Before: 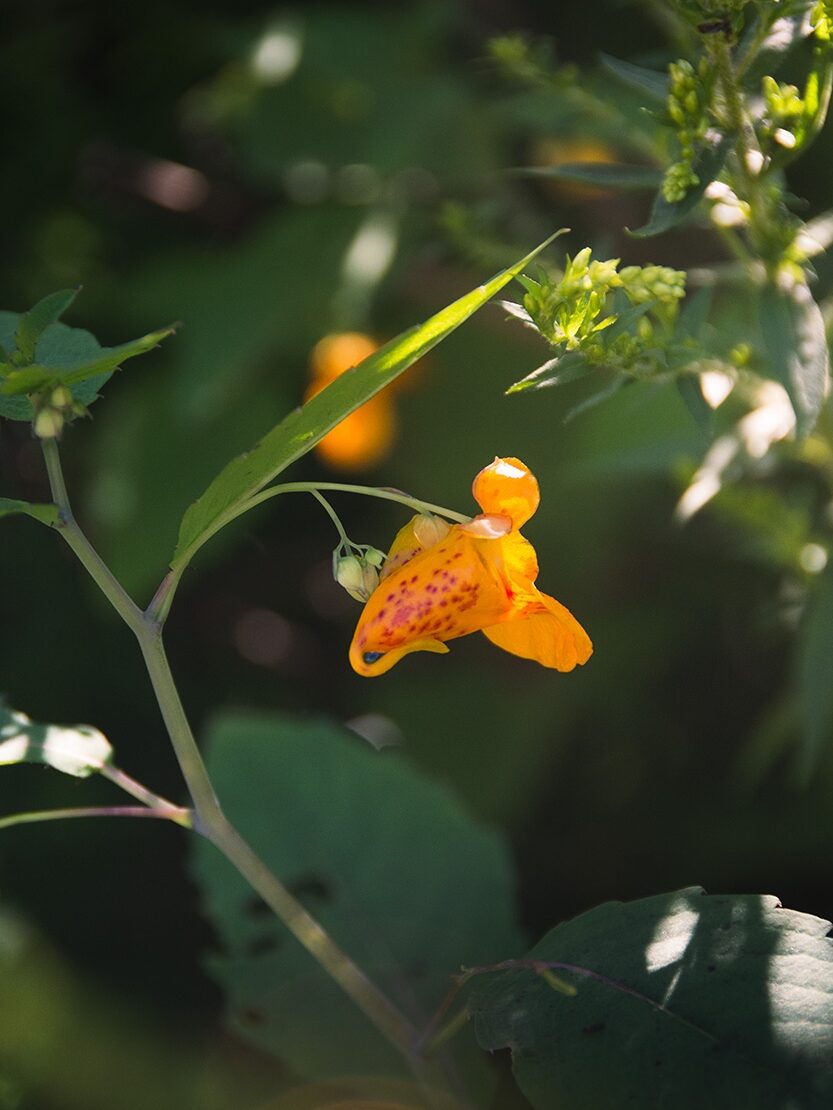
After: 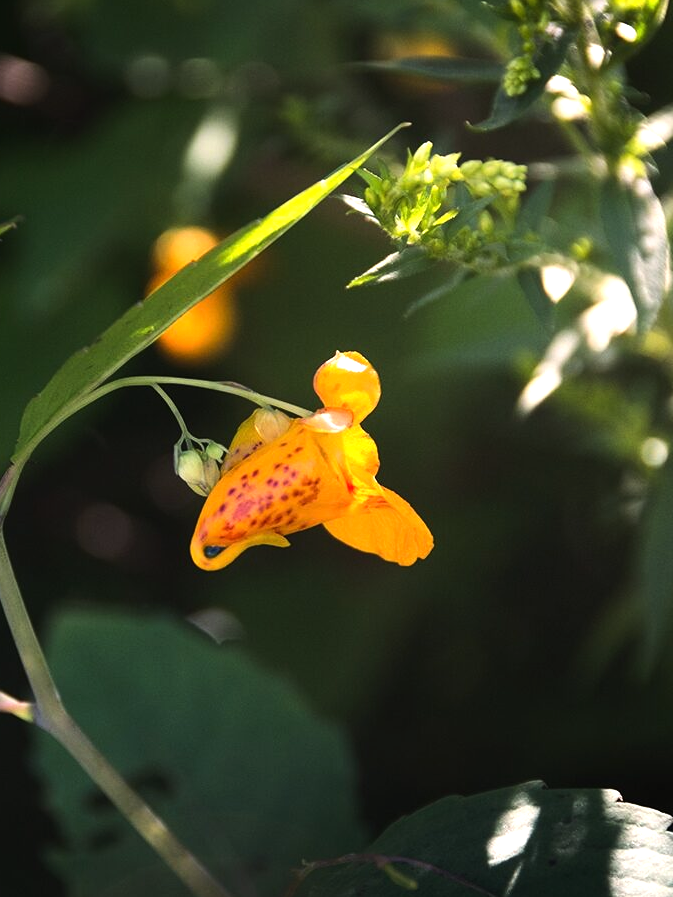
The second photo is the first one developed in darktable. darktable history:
crop: left 19.159%, top 9.58%, bottom 9.58%
tone equalizer: -8 EV -0.75 EV, -7 EV -0.7 EV, -6 EV -0.6 EV, -5 EV -0.4 EV, -3 EV 0.4 EV, -2 EV 0.6 EV, -1 EV 0.7 EV, +0 EV 0.75 EV, edges refinement/feathering 500, mask exposure compensation -1.57 EV, preserve details no
